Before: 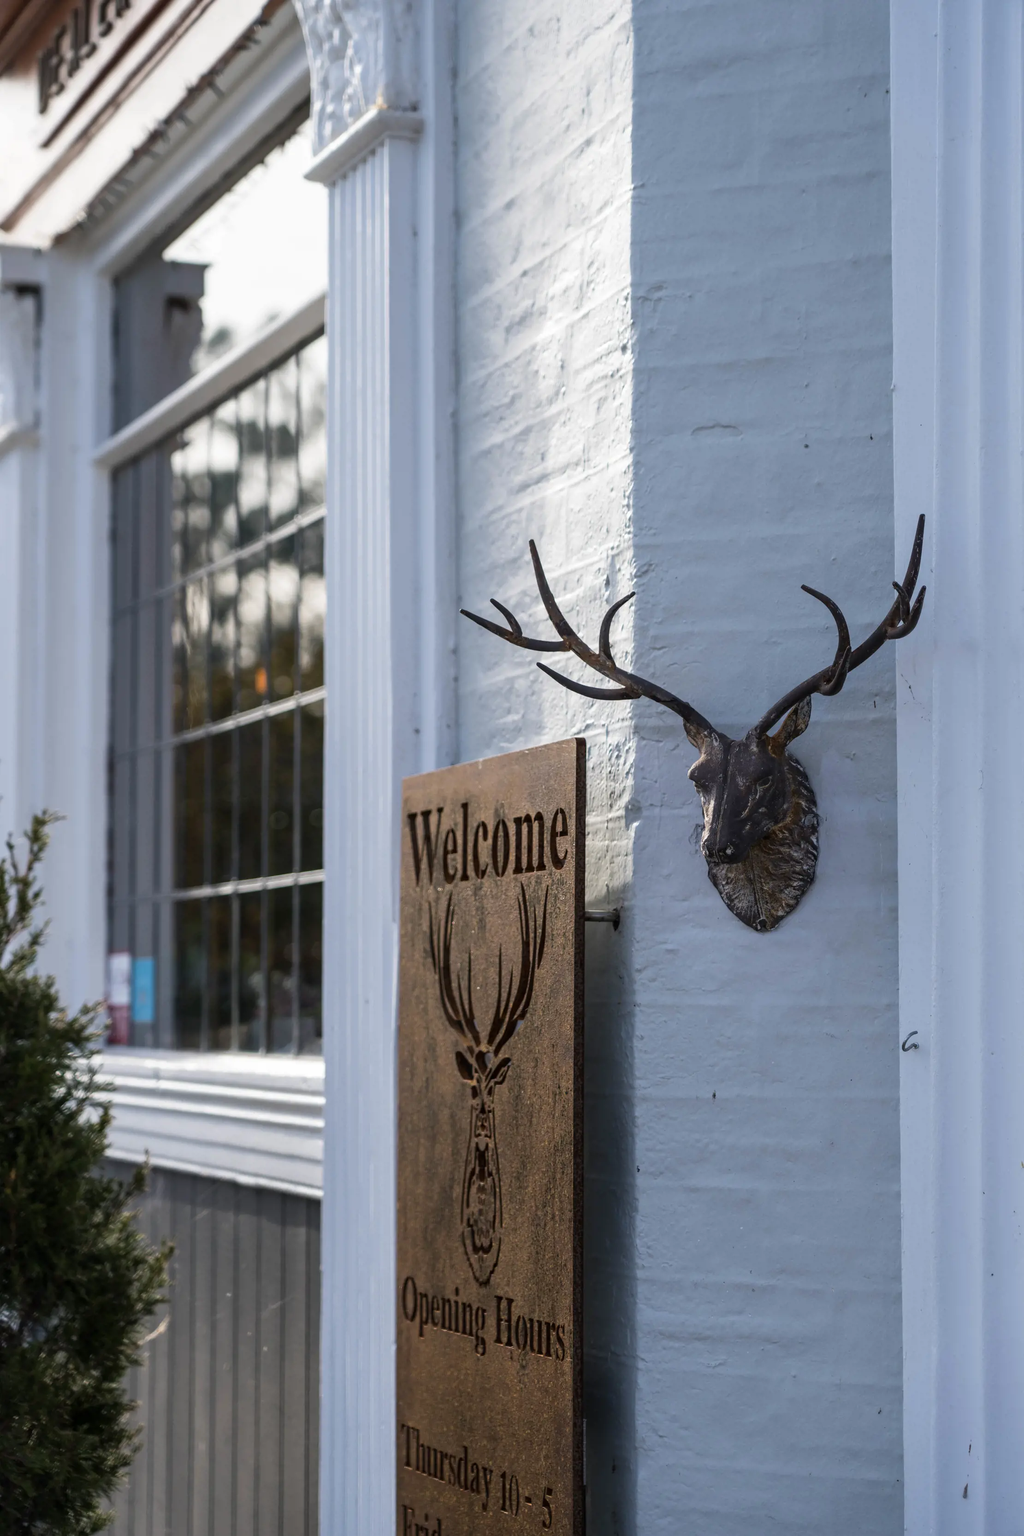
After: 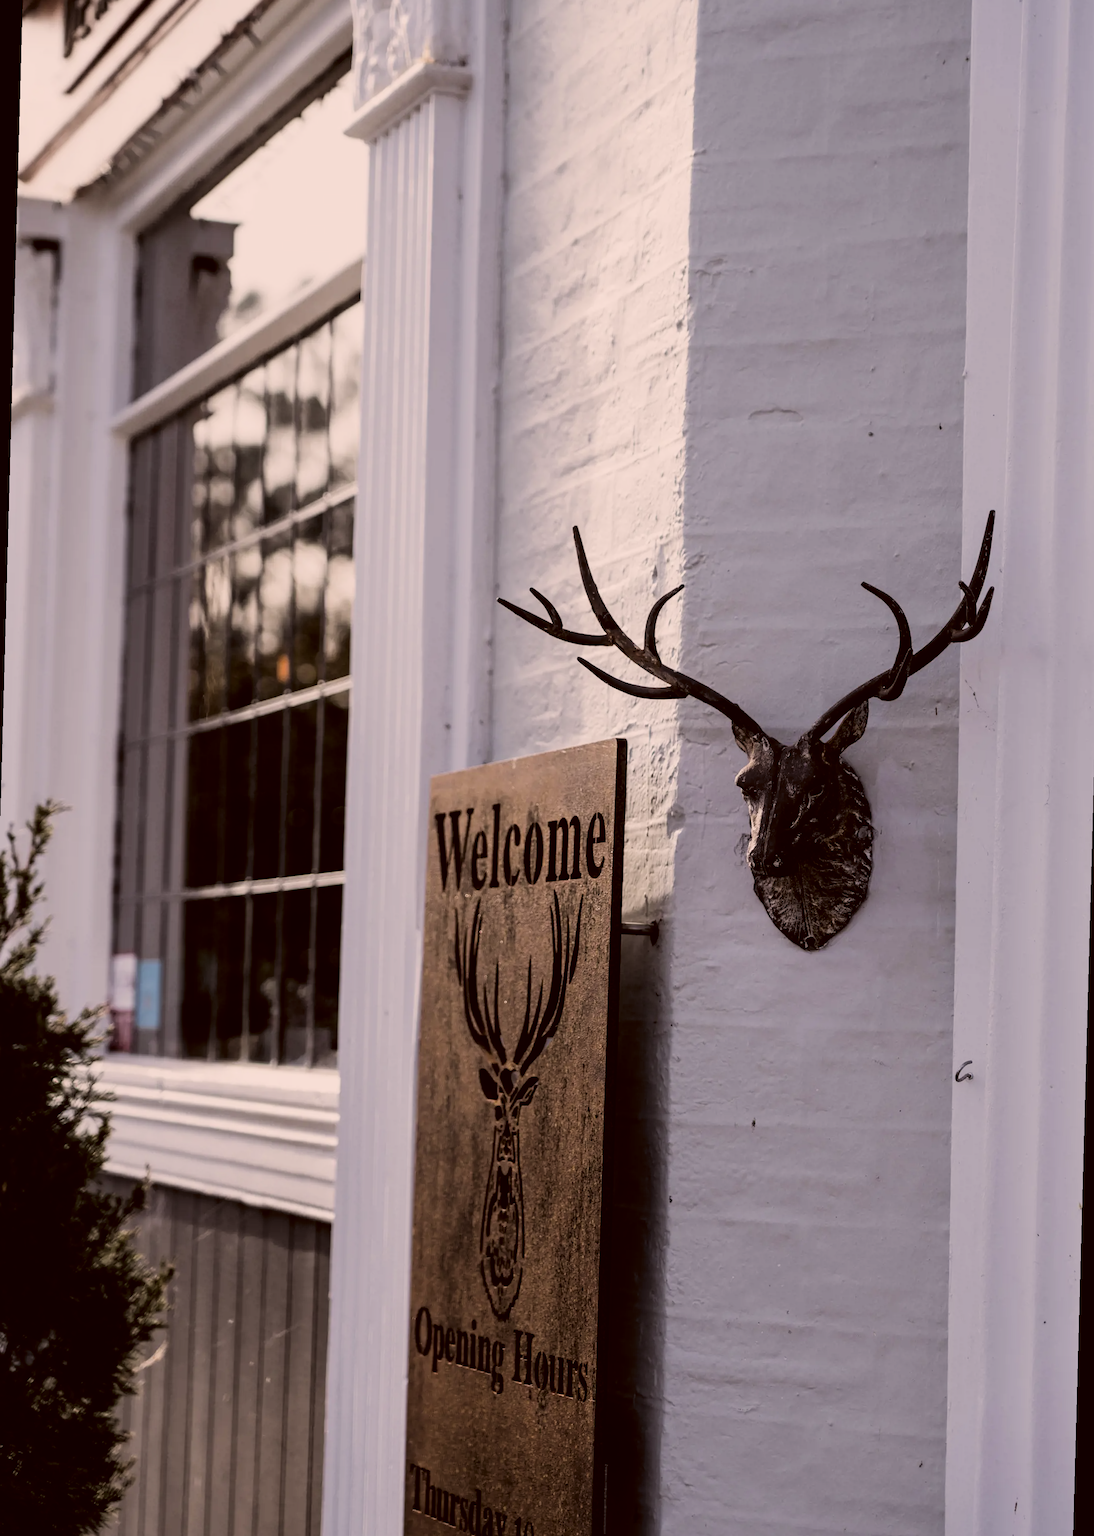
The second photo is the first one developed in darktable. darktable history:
filmic rgb: black relative exposure -5 EV, hardness 2.88, contrast 1.3
rotate and perspective: rotation 1.57°, crop left 0.018, crop right 0.982, crop top 0.039, crop bottom 0.961
color correction: highlights a* 10.21, highlights b* 9.79, shadows a* 8.61, shadows b* 7.88, saturation 0.8
